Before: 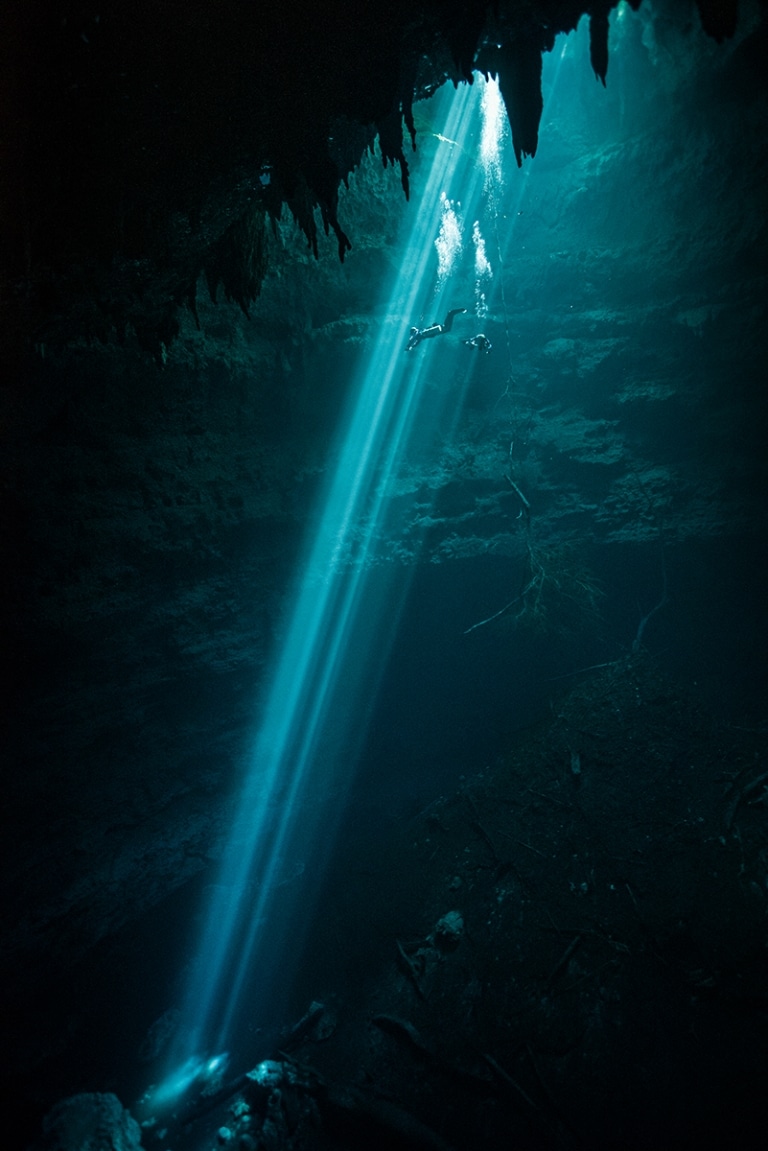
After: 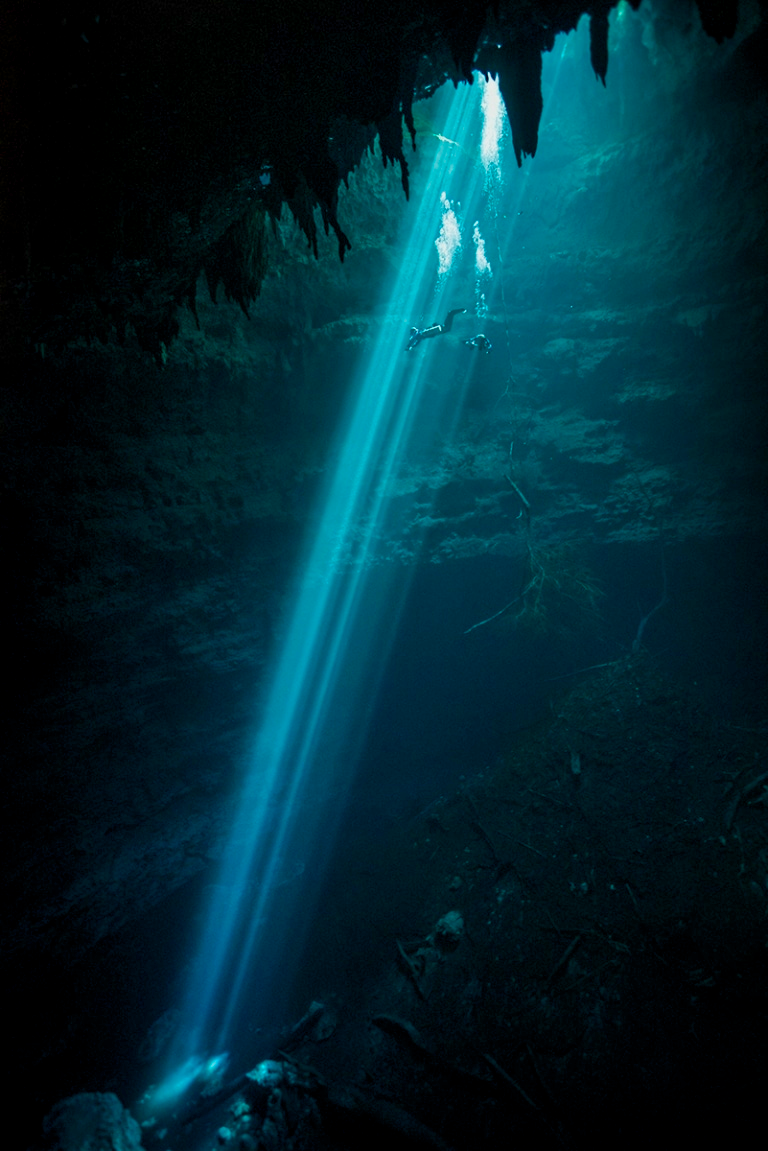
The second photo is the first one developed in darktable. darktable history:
exposure: black level correction 0.001, compensate highlight preservation false
color balance rgb: perceptual saturation grading › global saturation 36.371%, perceptual saturation grading › shadows 34.874%, contrast -9.371%
